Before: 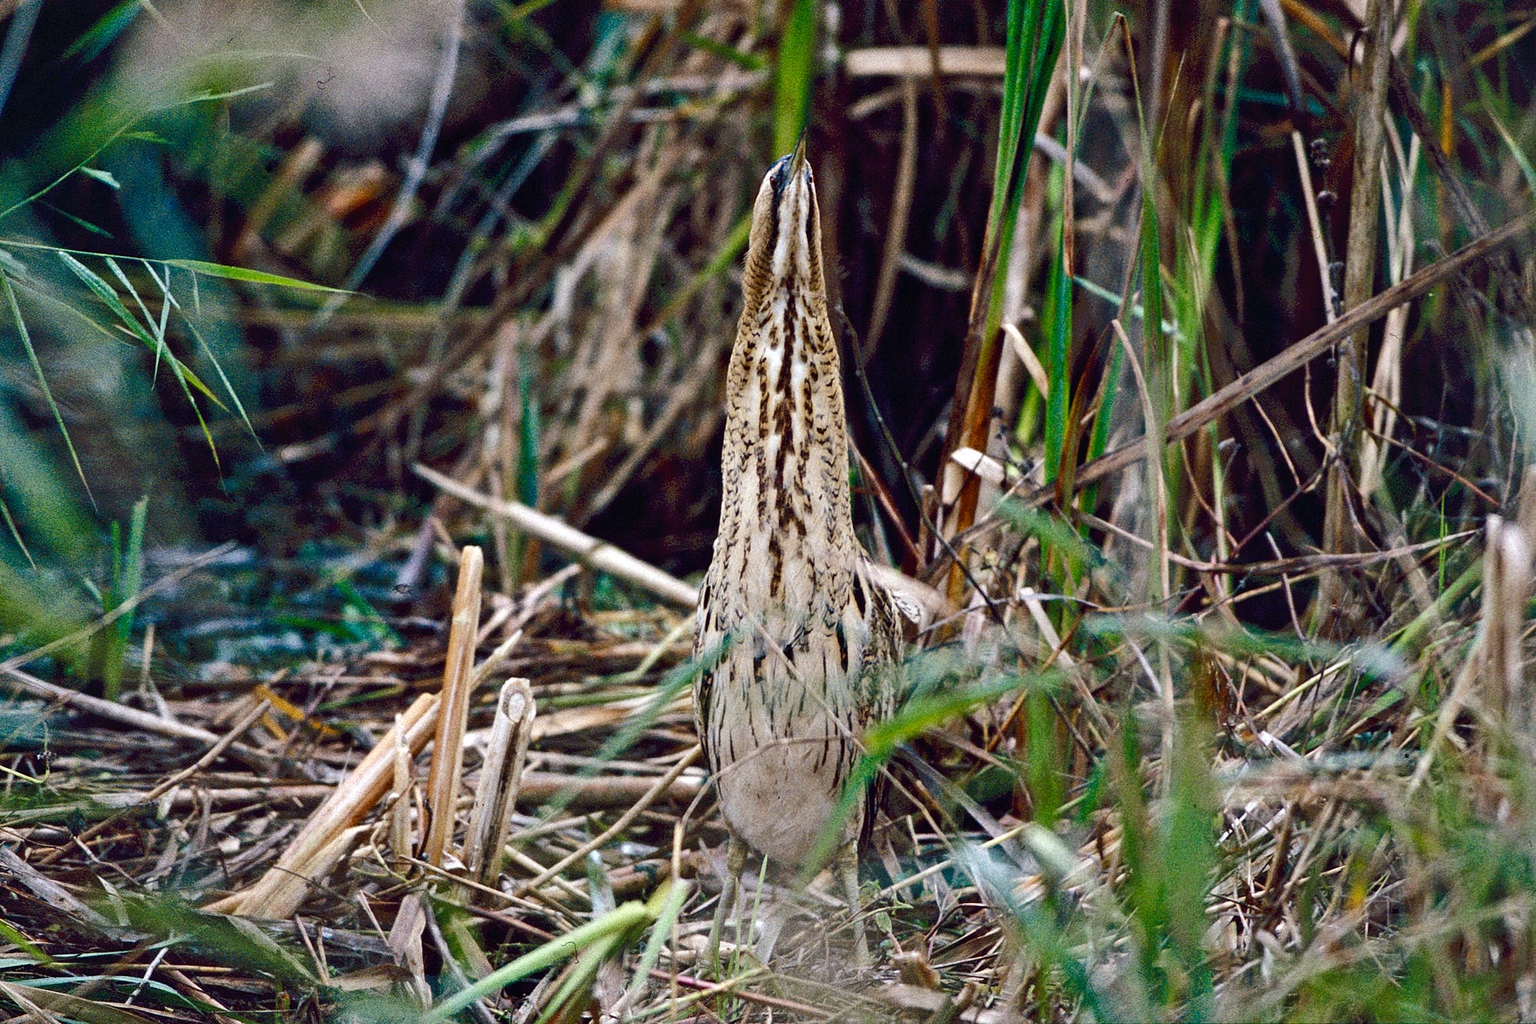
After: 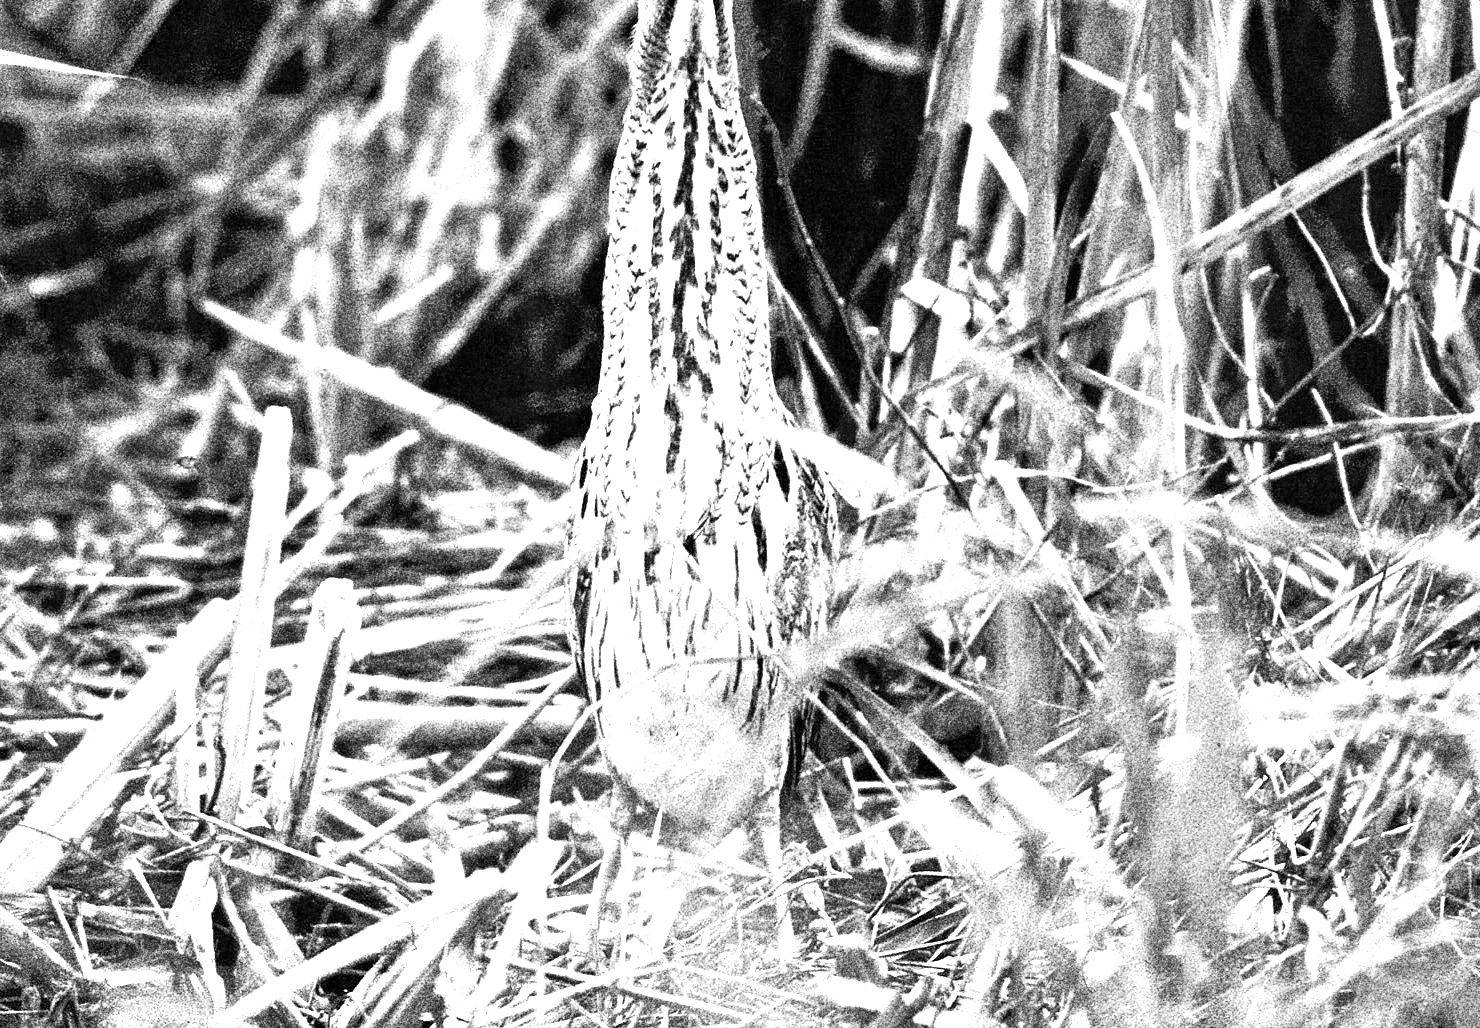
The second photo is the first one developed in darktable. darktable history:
color balance rgb: linear chroma grading › shadows -2.2%, linear chroma grading › highlights -15%, linear chroma grading › global chroma -10%, linear chroma grading › mid-tones -10%, perceptual saturation grading › global saturation 45%, perceptual saturation grading › highlights -50%, perceptual saturation grading › shadows 30%, perceptual brilliance grading › global brilliance 18%, global vibrance 45%
crop: left 16.871%, top 22.857%, right 9.116%
exposure: black level correction 0.001, exposure 1.398 EV, compensate exposure bias true, compensate highlight preservation false
grain: coarseness 30.02 ISO, strength 100%
monochrome: a -35.87, b 49.73, size 1.7
